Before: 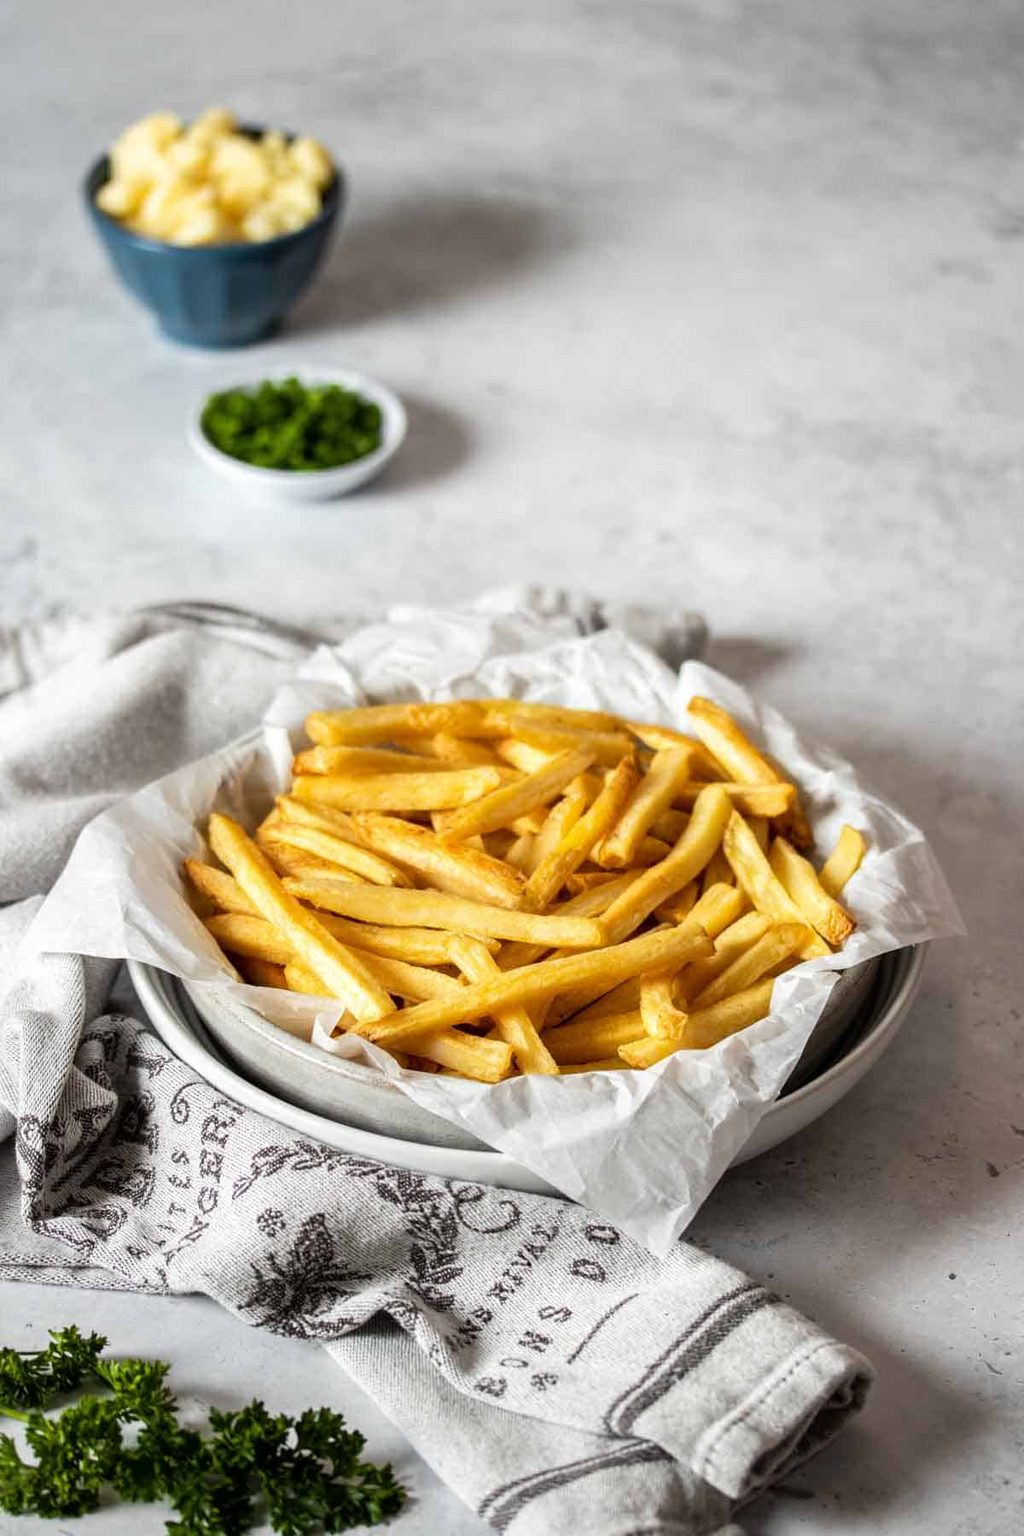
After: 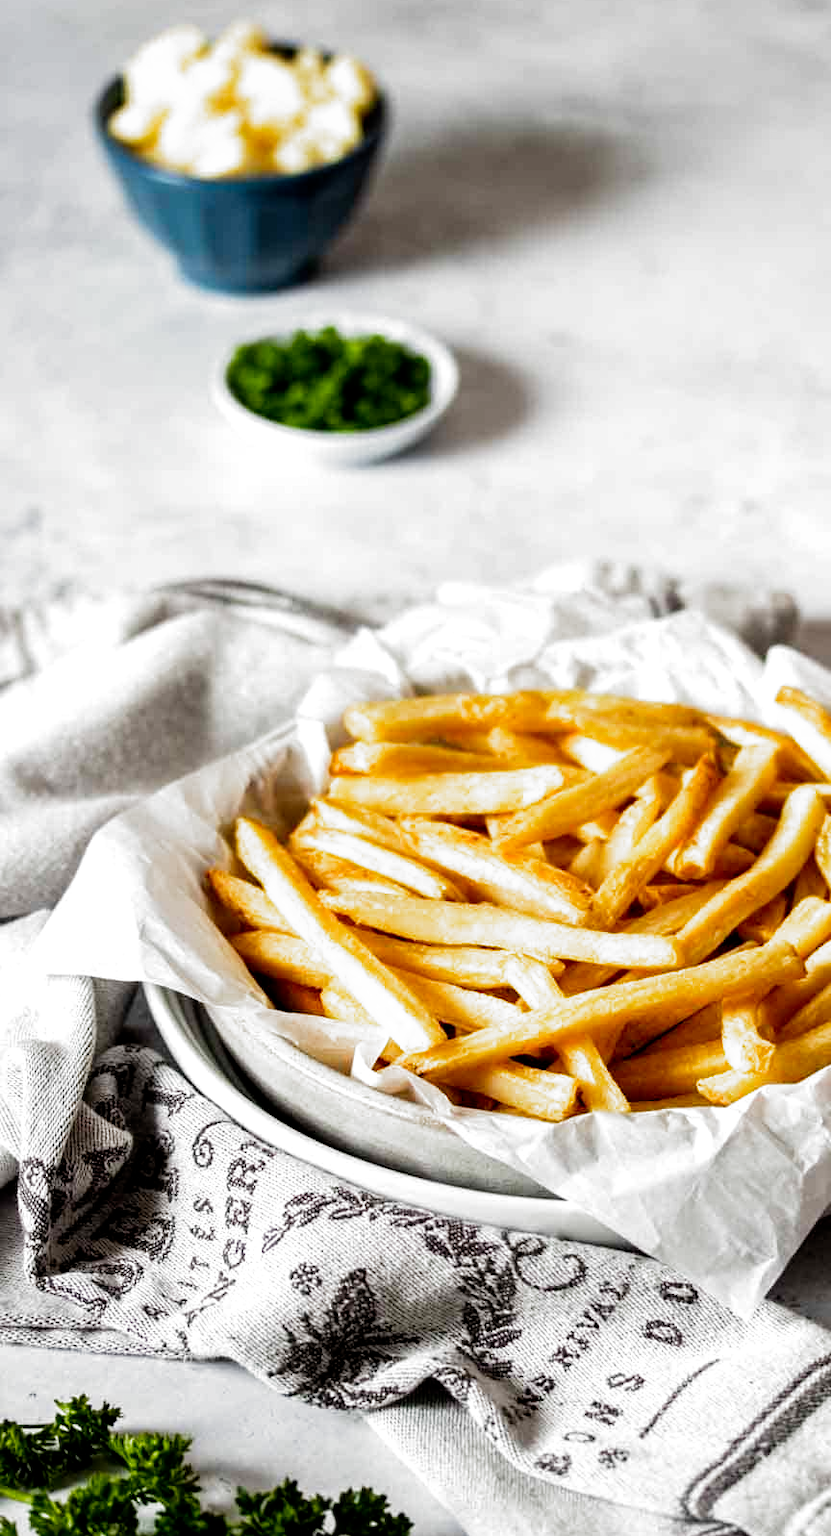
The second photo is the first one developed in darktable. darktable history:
filmic rgb: black relative exposure -8.25 EV, white relative exposure 2.2 EV, target white luminance 99.895%, hardness 7.12, latitude 75.51%, contrast 1.316, highlights saturation mix -2.65%, shadows ↔ highlights balance 30.57%, add noise in highlights 0.001, preserve chrominance no, color science v3 (2019), use custom middle-gray values true, contrast in highlights soft
crop: top 5.744%, right 27.836%, bottom 5.489%
